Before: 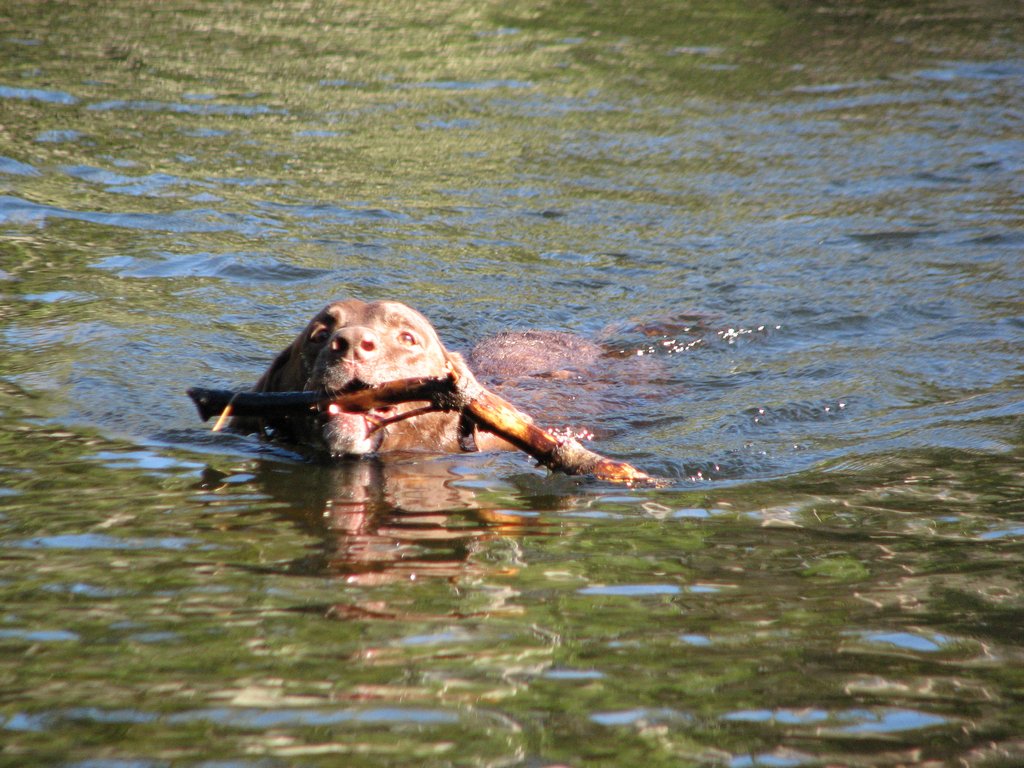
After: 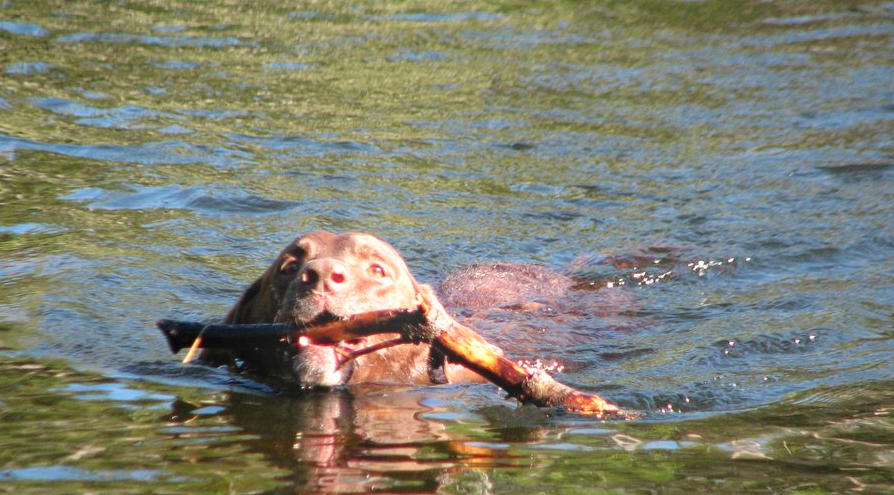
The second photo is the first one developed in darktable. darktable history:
crop: left 3.015%, top 8.969%, right 9.647%, bottom 26.457%
tone equalizer: on, module defaults
bloom: size 16%, threshold 98%, strength 20%
color calibration: output R [0.946, 0.065, -0.013, 0], output G [-0.246, 1.264, -0.017, 0], output B [0.046, -0.098, 1.05, 0], illuminant custom, x 0.344, y 0.359, temperature 5045.54 K
